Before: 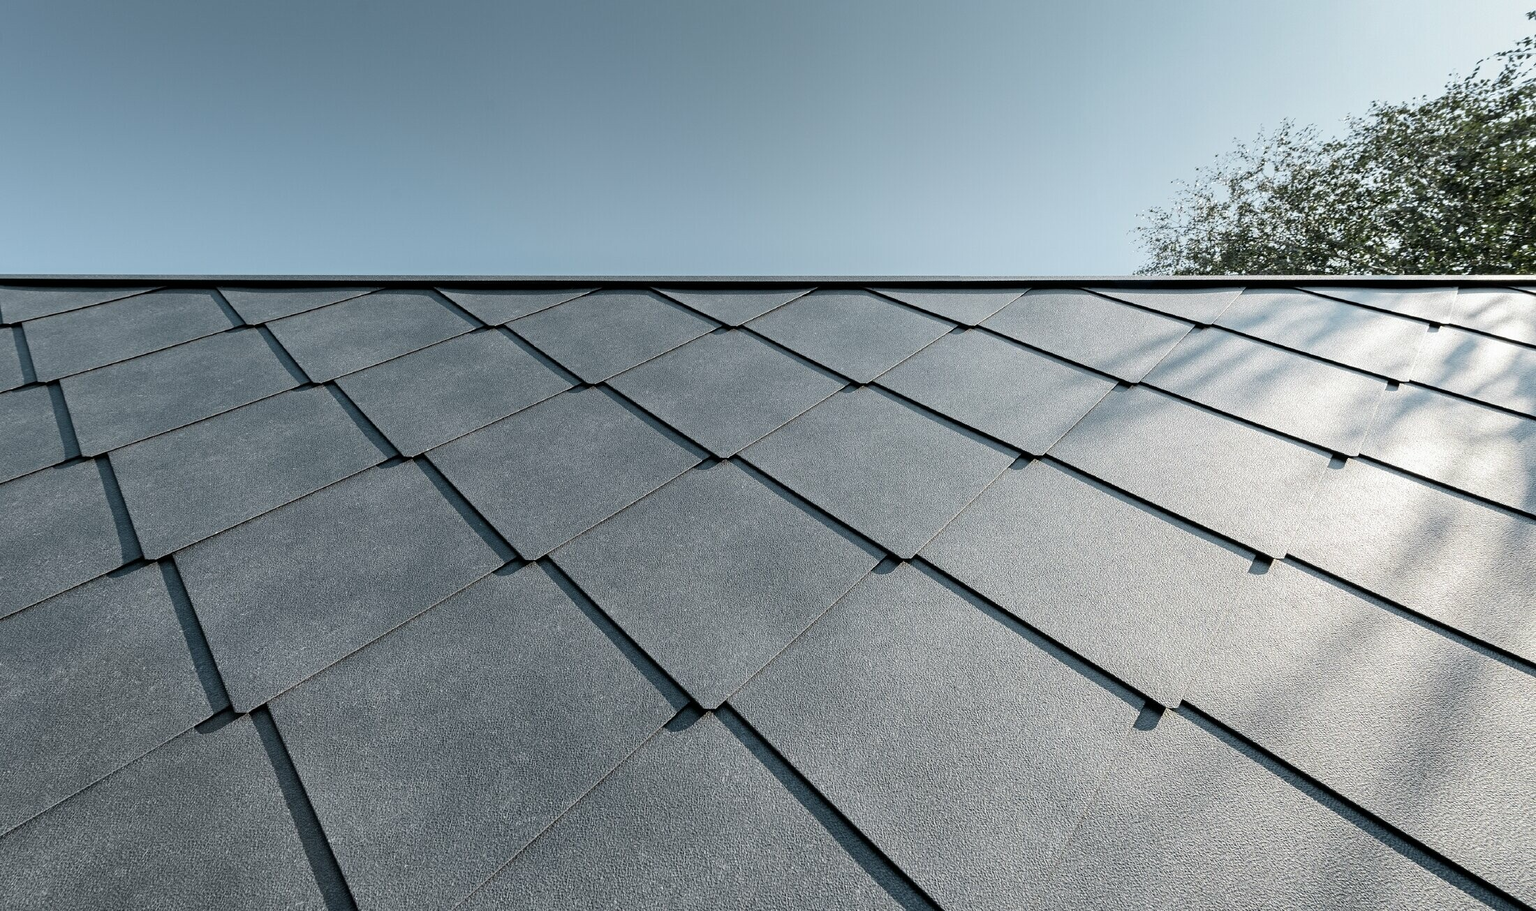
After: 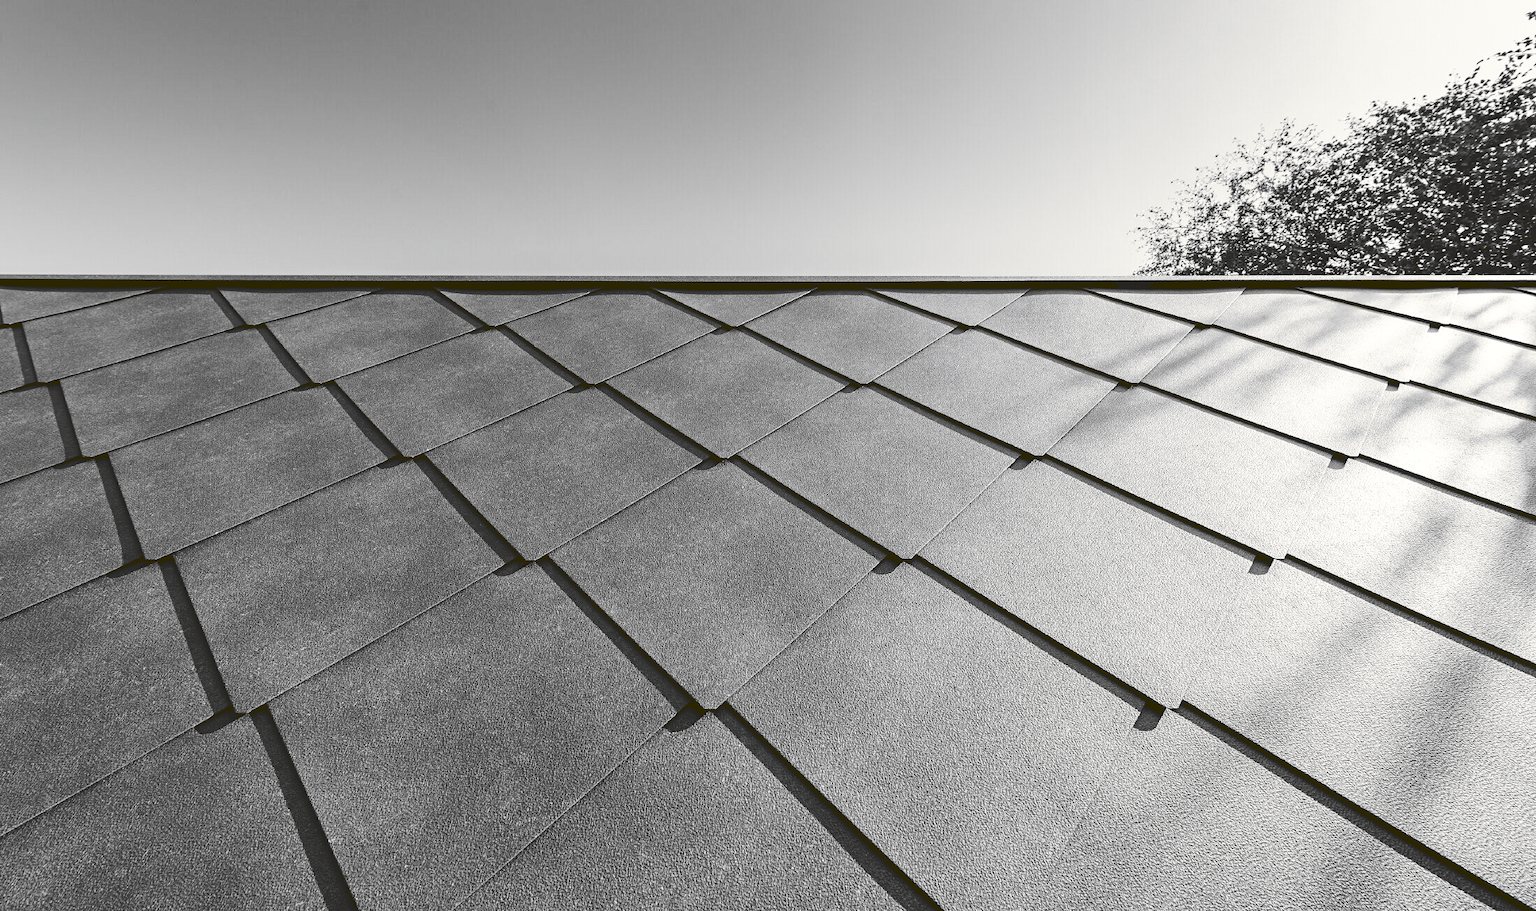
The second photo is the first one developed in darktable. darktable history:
tone curve: curves: ch0 [(0, 0) (0.003, 0.147) (0.011, 0.147) (0.025, 0.147) (0.044, 0.147) (0.069, 0.147) (0.1, 0.15) (0.136, 0.158) (0.177, 0.174) (0.224, 0.198) (0.277, 0.241) (0.335, 0.292) (0.399, 0.361) (0.468, 0.452) (0.543, 0.568) (0.623, 0.679) (0.709, 0.793) (0.801, 0.886) (0.898, 0.966) (1, 1)], preserve colors none
color look up table: target L [100, 89.53, 87.41, 82.17, 71.71, 62.97, 80.24, 61.7, 47.5, 54.24, 32.75, 13.23, 9.263, 200.46, 79.88, 70.73, 65.24, 60.94, 51.75, 44.82, 40.73, 25.32, 27.53, 23.07, 100, 77.34, 81.69, 78.07, 67.74, 76.98, 69.61, 77.71, 81.93, 48.04, 49.37, 45.63, 46.83, 45.09, 40.18, 19.4, 19.87, 11.26, 94.45, 86.7, 84.56, 62.46, 62.97, 47.77, 24.42], target a [-0.652, -0.003, -0.001, 0.001, 0.001, 0.001, 0, 0.001, 0.001, 0.001, 0, -0.133, -1.119, 0, 0, 0.001, 0.001, 0, 0.001, 0, 0.001, 0, 0, 0, -0.652, 0, 0, 0, 0.001, 0, 0, 0, 0.001 ×7, 0, 0, -0.135, -0.291, -0.002, -0.001, 0.001, 0.001, 0.001, 0], target b [8.393, 0.026, 0.002, -0.006, -0.005, -0.005, 0.002, -0.005, -0.005, -0.005, -0.001, 1.693, 15.02, 0, 0.002, -0.005, -0.005, 0.001, -0.005, -0.001, -0.005, -0.001, -0.001, -0.001, 8.393, 0.002, 0.002, 0.002, -0.005, 0.002, 0.002, 0.002, -0.006, -0.005, -0.005, -0.005, -0.007, -0.005, -0.005, -0.001, 0, 1.724, 3.646, 0.025, 0.003, -0.005, -0.005, -0.005, 0.006], num patches 49
